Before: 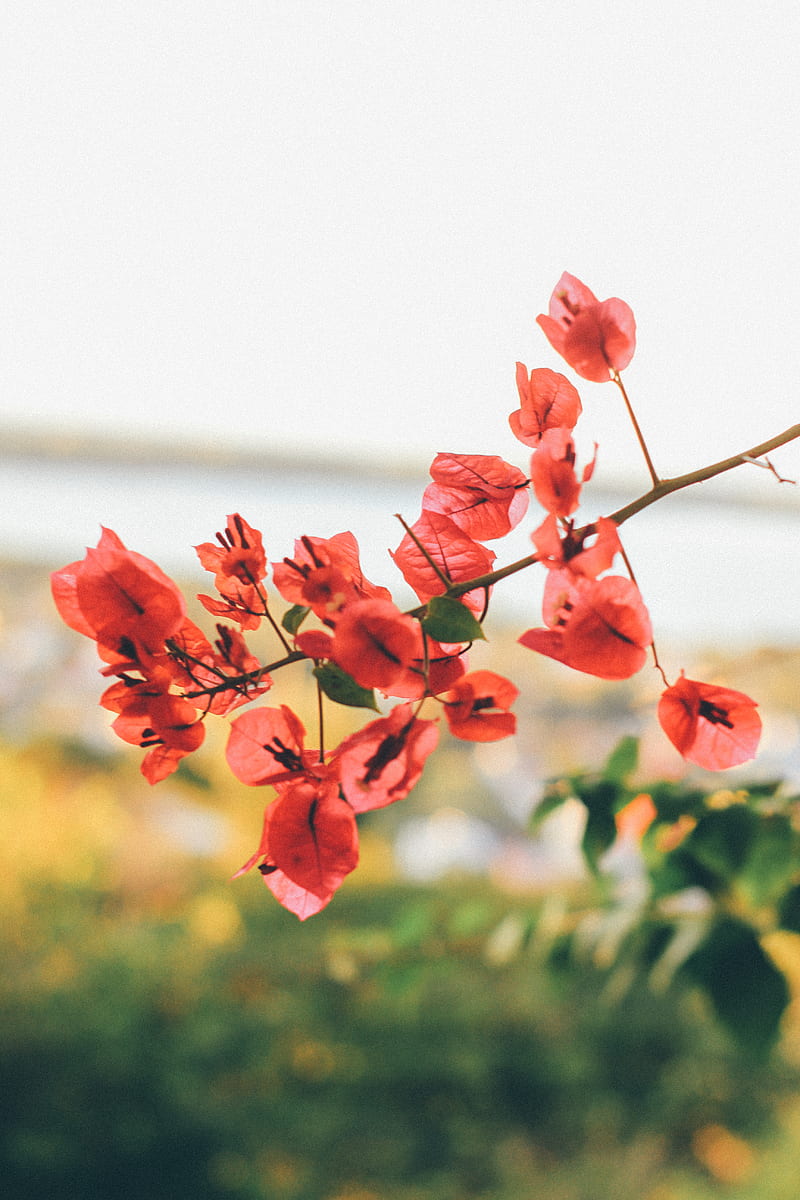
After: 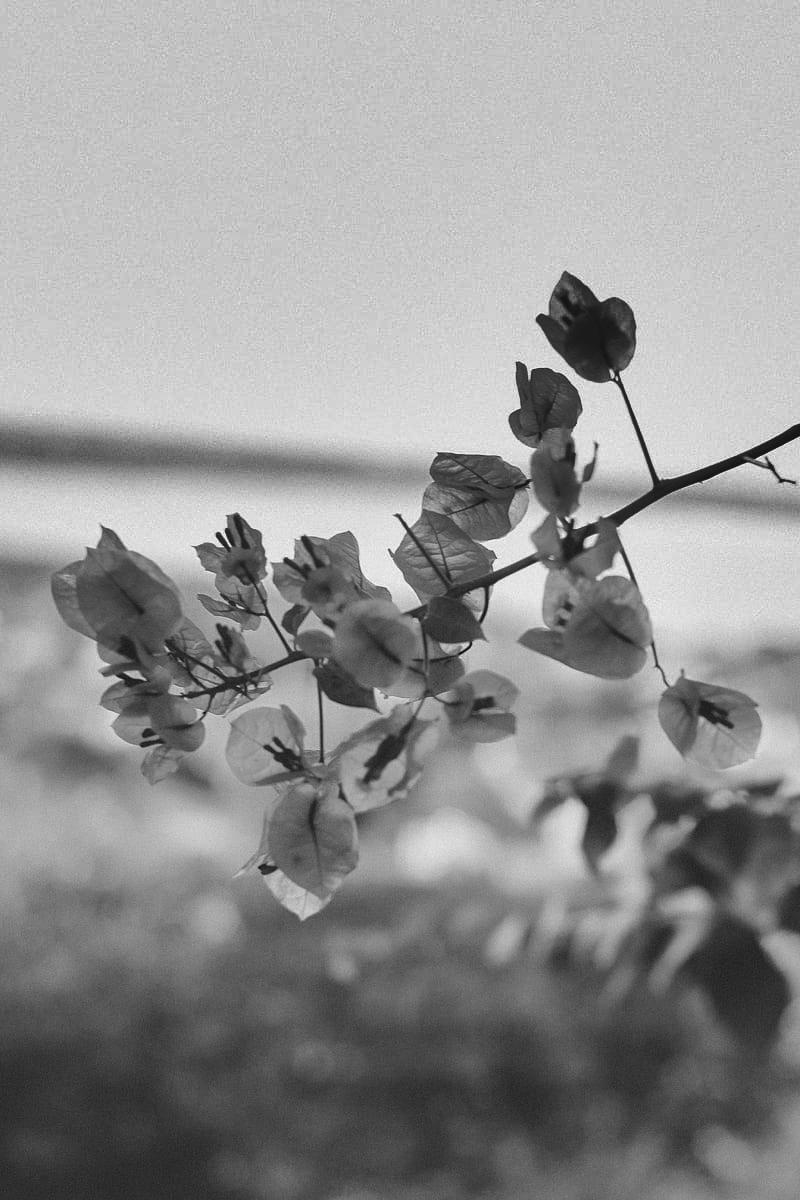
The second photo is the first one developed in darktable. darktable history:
shadows and highlights: radius 108.52, shadows 40.68, highlights -72.88, low approximation 0.01, soften with gaussian
color calibration: output gray [0.22, 0.42, 0.37, 0], gray › normalize channels true, illuminant same as pipeline (D50), adaptation XYZ, x 0.346, y 0.359, gamut compression 0
